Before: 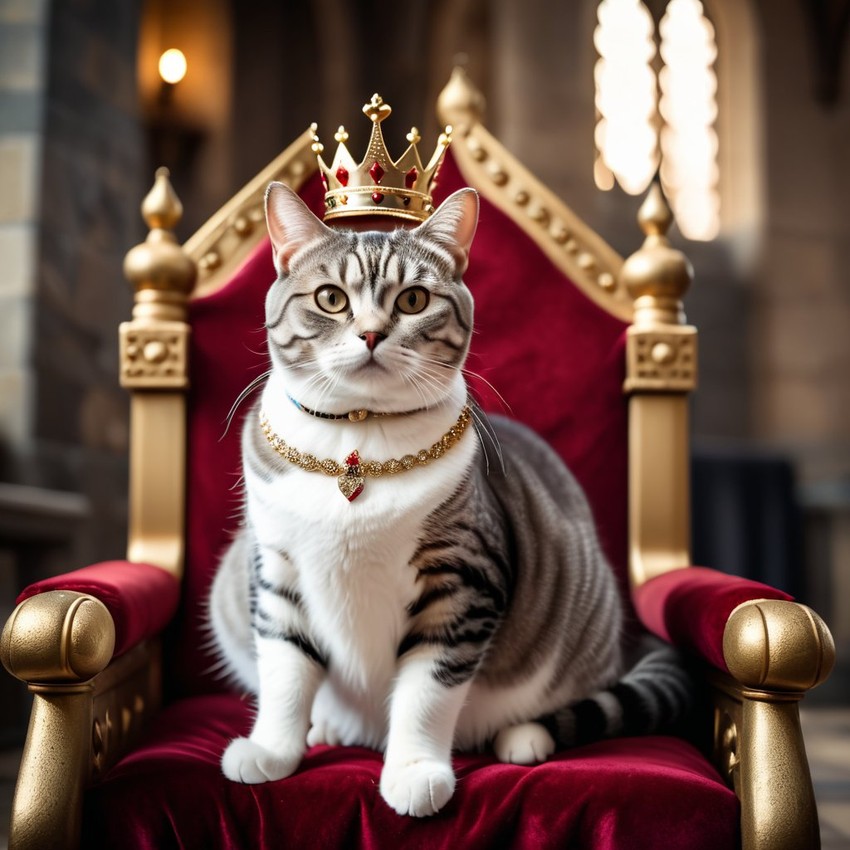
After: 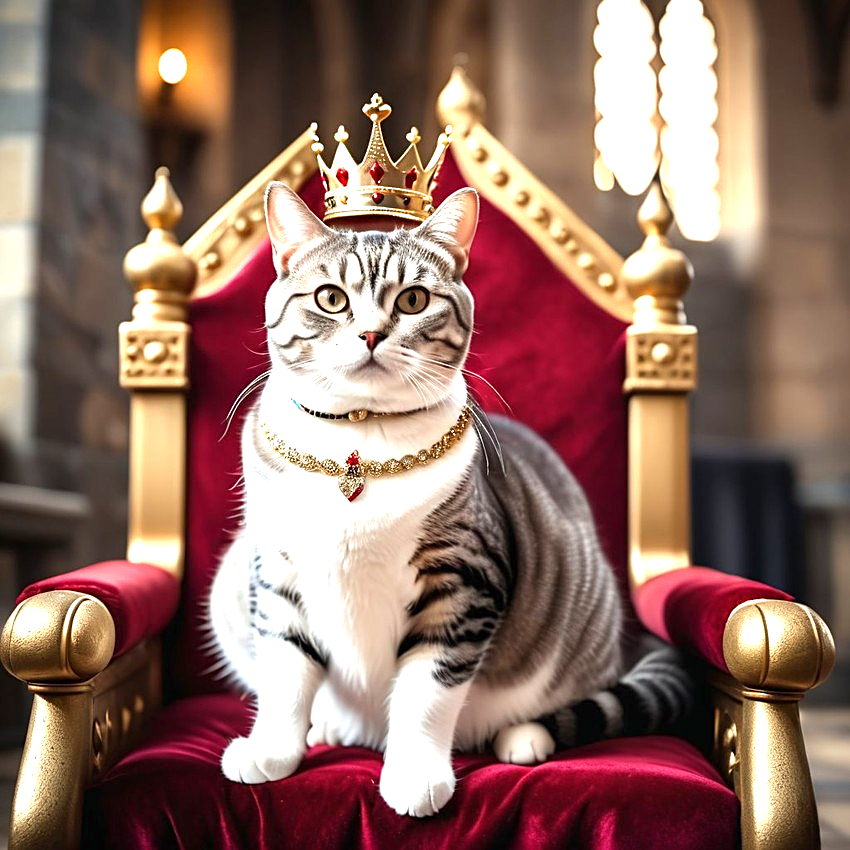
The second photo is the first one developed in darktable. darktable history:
sharpen: on, module defaults
white balance: emerald 1
exposure: black level correction 0, exposure 1 EV, compensate exposure bias true, compensate highlight preservation false
